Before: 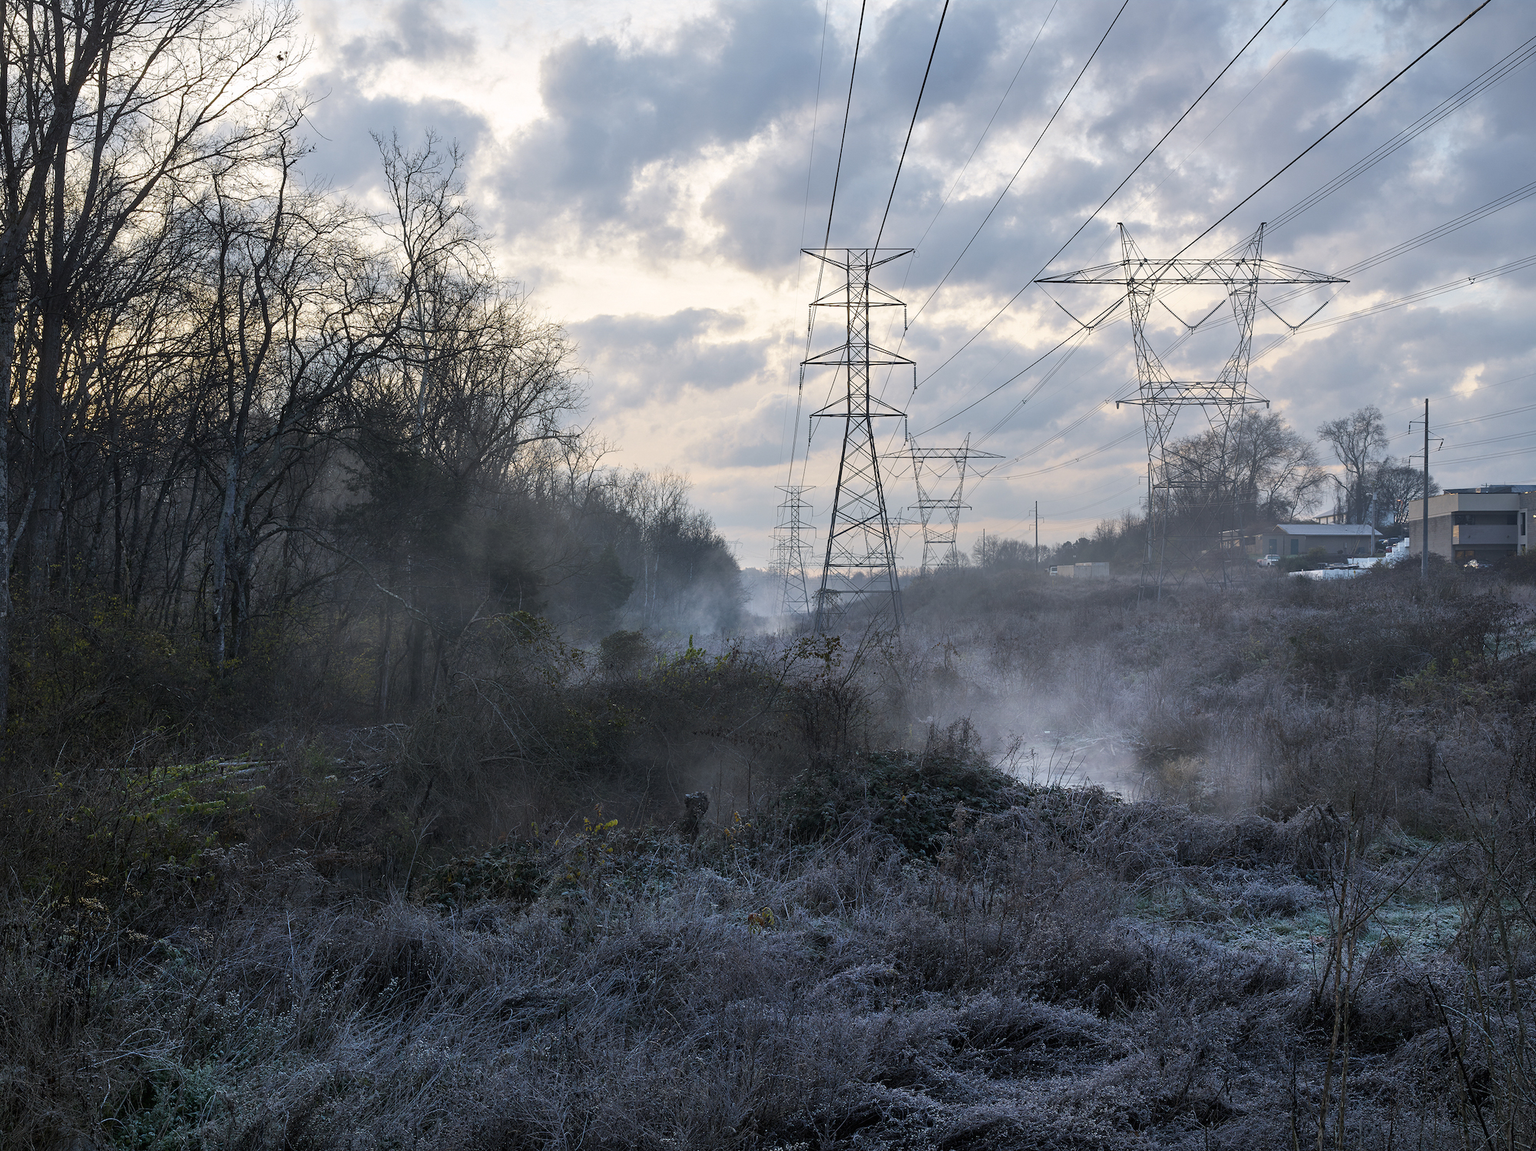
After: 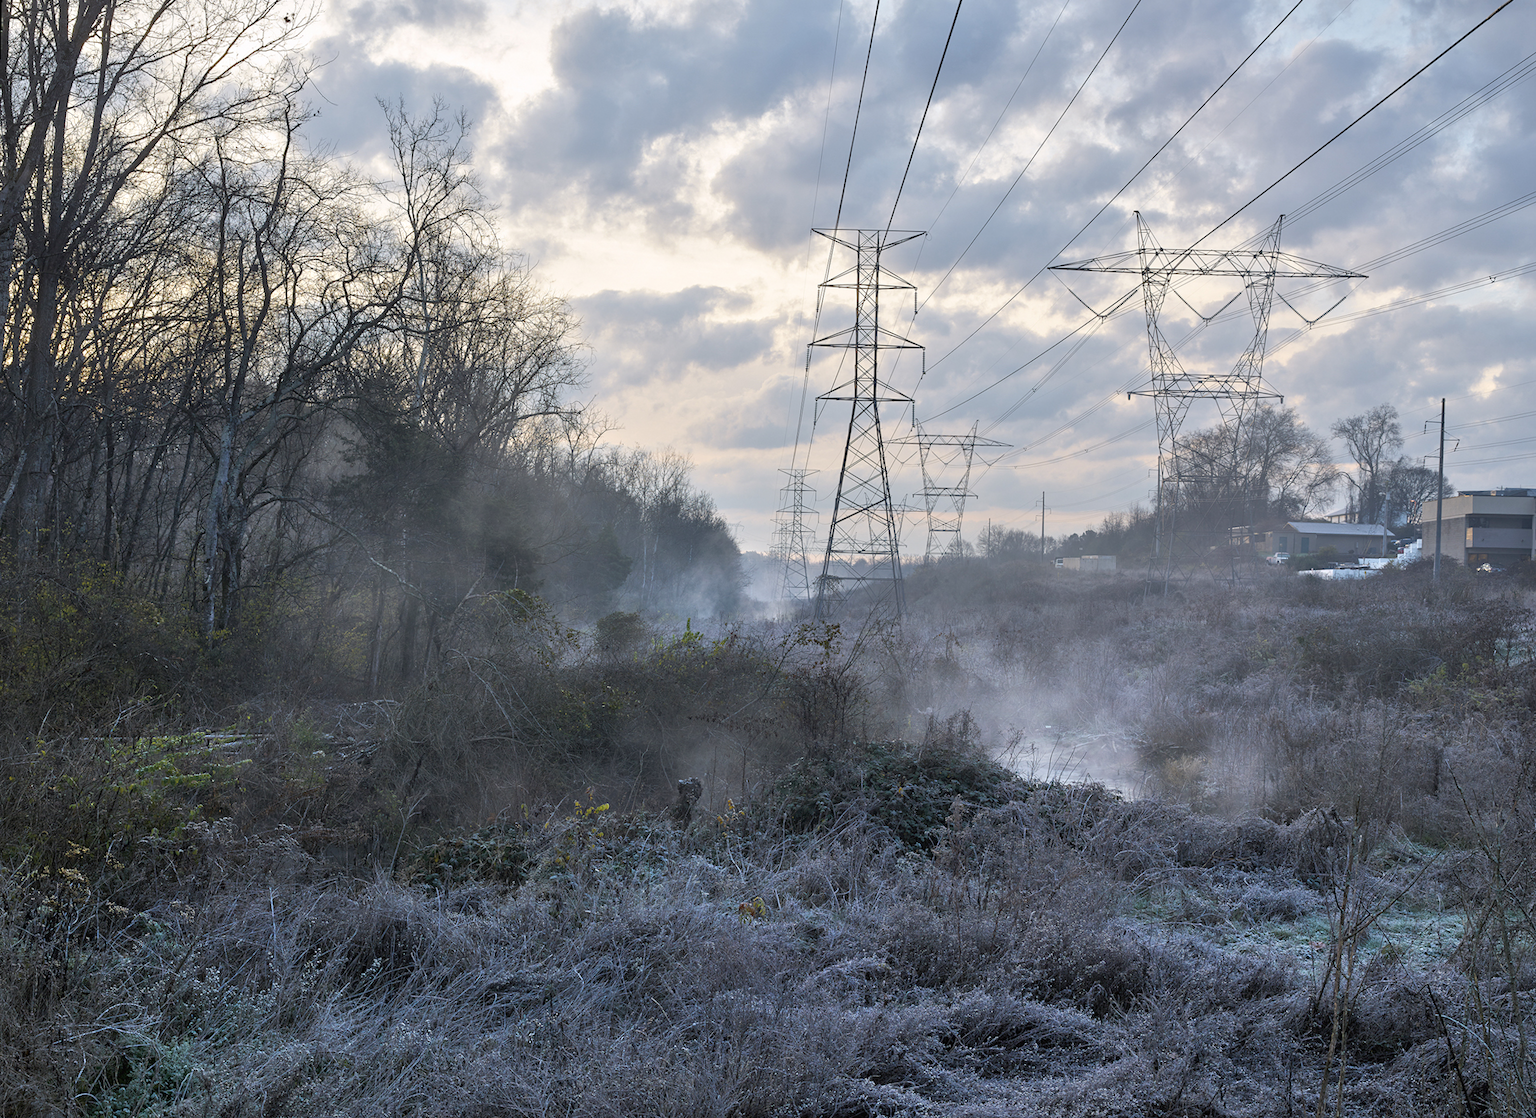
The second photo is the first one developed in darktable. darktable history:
rotate and perspective: rotation 1.57°, crop left 0.018, crop right 0.982, crop top 0.039, crop bottom 0.961
tone equalizer: -8 EV 1 EV, -7 EV 1 EV, -6 EV 1 EV, -5 EV 1 EV, -4 EV 1 EV, -3 EV 0.75 EV, -2 EV 0.5 EV, -1 EV 0.25 EV
color balance rgb: perceptual saturation grading › global saturation -1%
